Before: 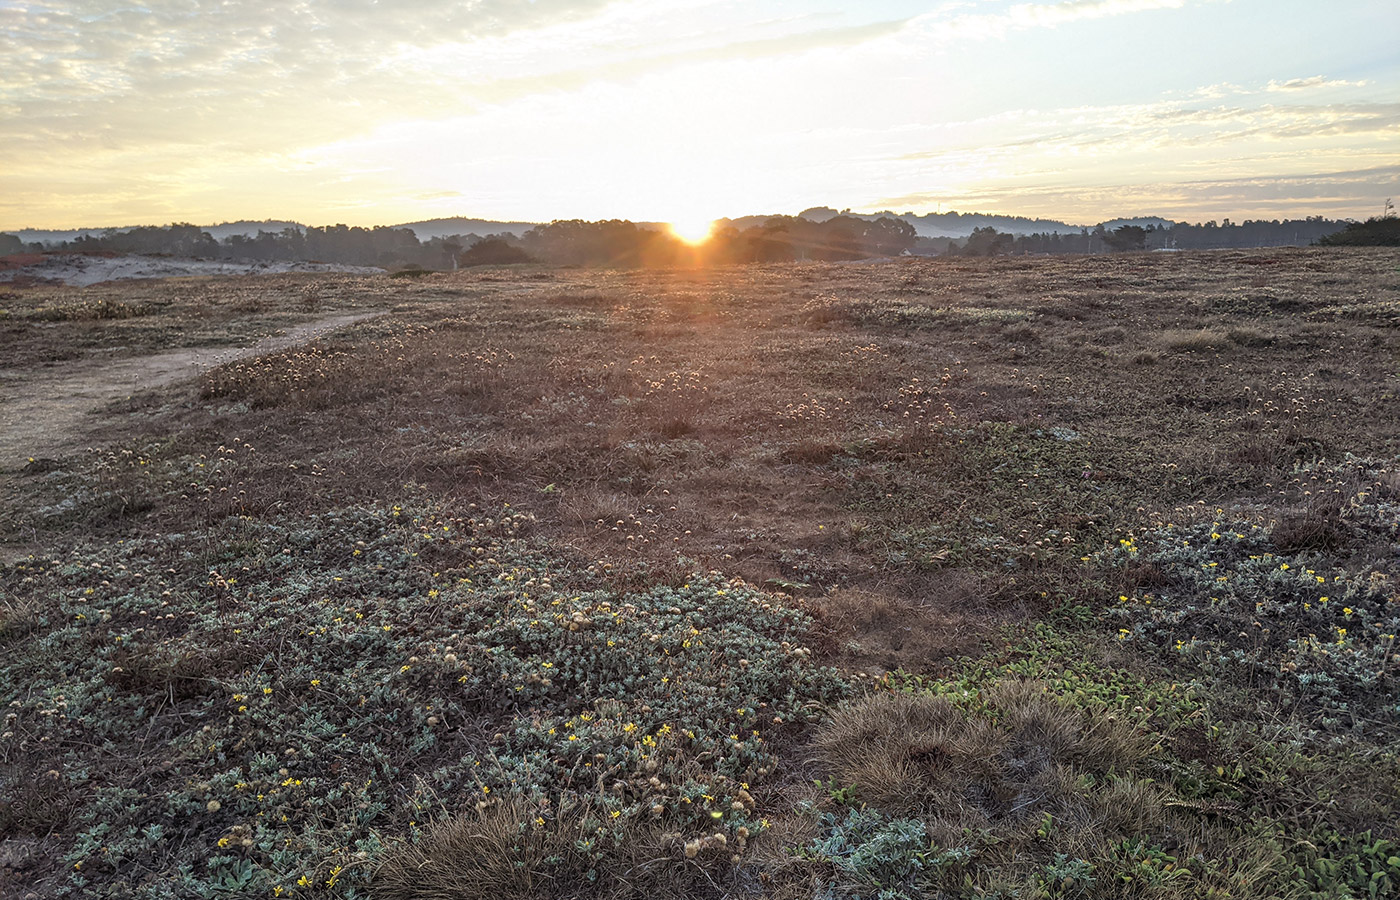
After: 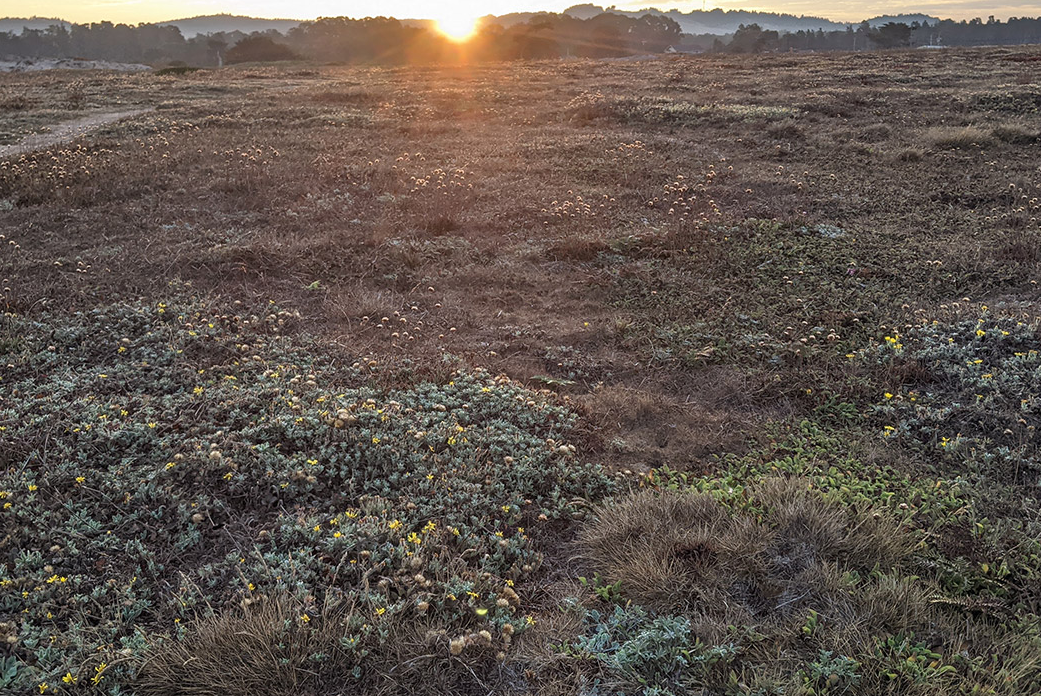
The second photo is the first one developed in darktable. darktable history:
crop: left 16.838%, top 22.666%, right 8.743%
